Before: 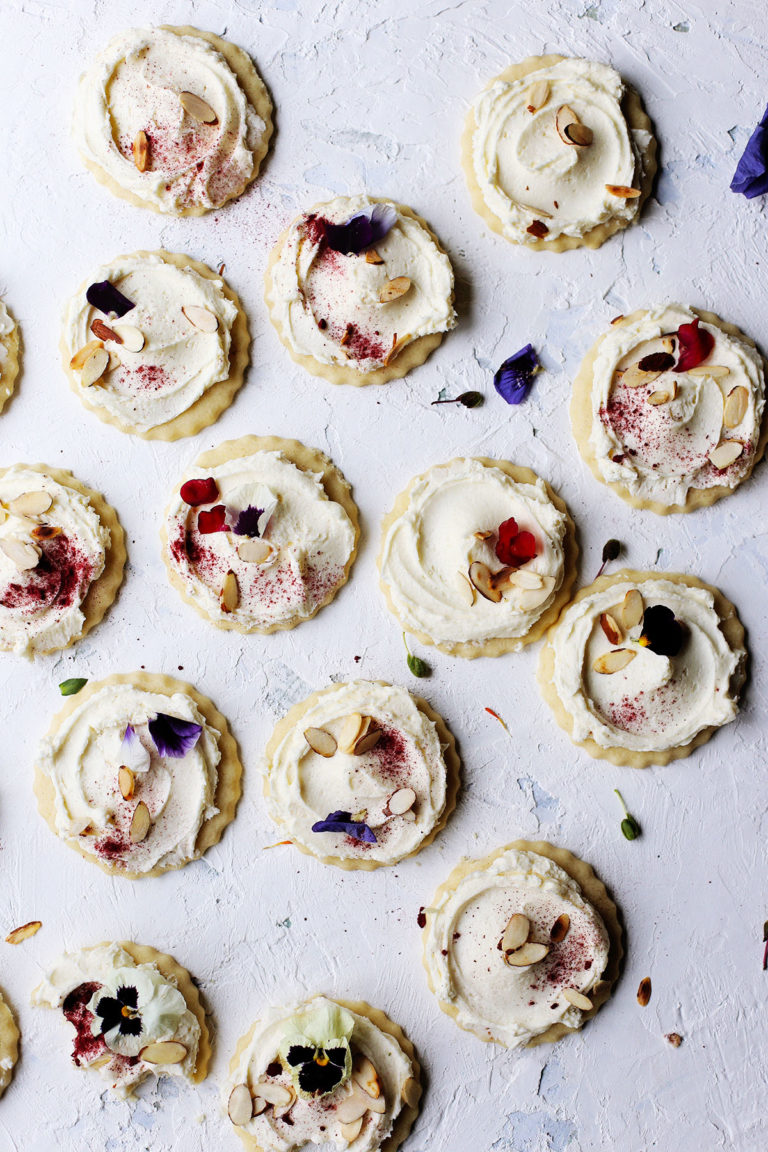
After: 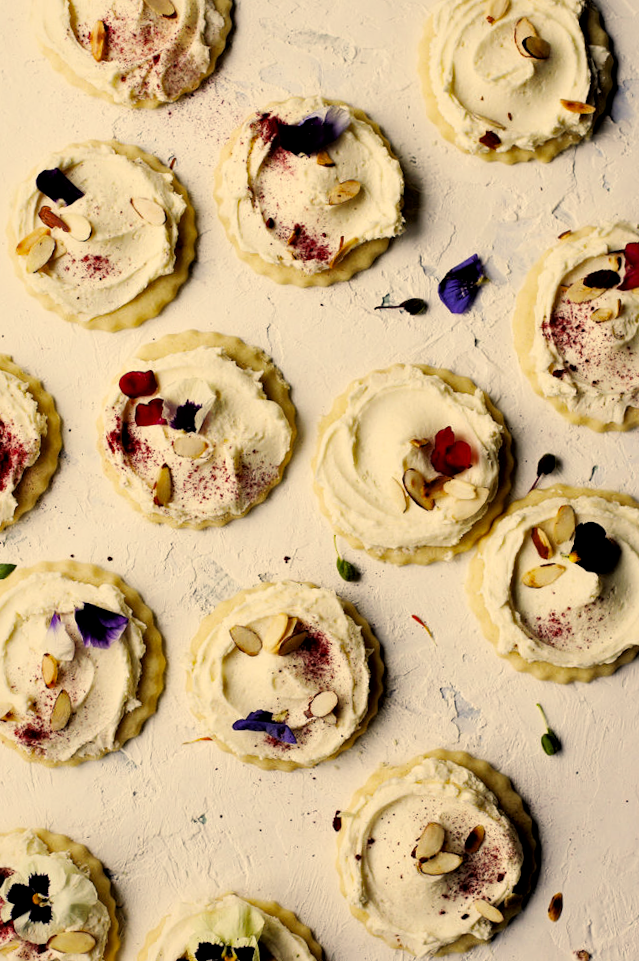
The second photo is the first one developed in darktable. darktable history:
color correction: highlights a* 2.32, highlights b* 23.09
color balance rgb: highlights gain › chroma 2.045%, highlights gain › hue 66.34°, perceptual saturation grading › global saturation 0.918%
local contrast: mode bilateral grid, contrast 25, coarseness 60, detail 152%, midtone range 0.2
crop and rotate: angle -3.09°, left 5.421%, top 5.213%, right 4.756%, bottom 4.661%
filmic rgb: middle gray luminance 9.25%, black relative exposure -10.64 EV, white relative exposure 3.43 EV, target black luminance 0%, hardness 5.99, latitude 59.51%, contrast 1.088, highlights saturation mix 4.52%, shadows ↔ highlights balance 29.09%
